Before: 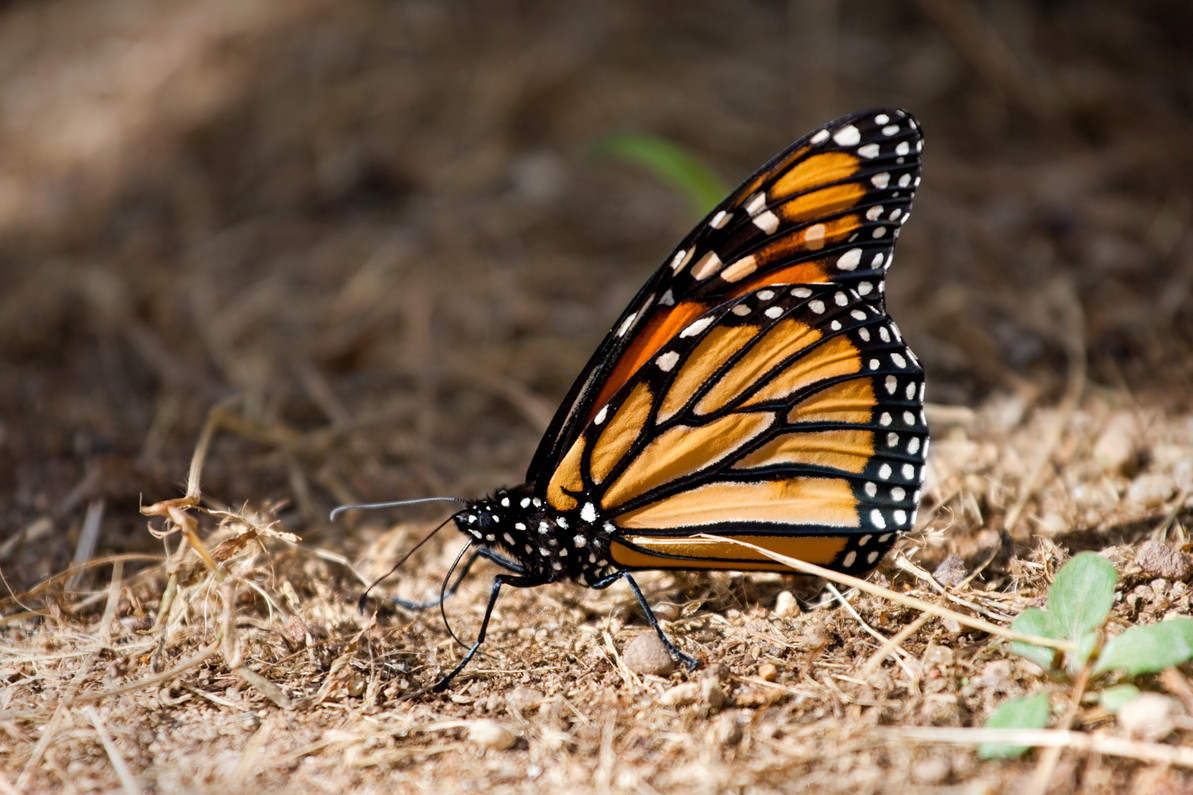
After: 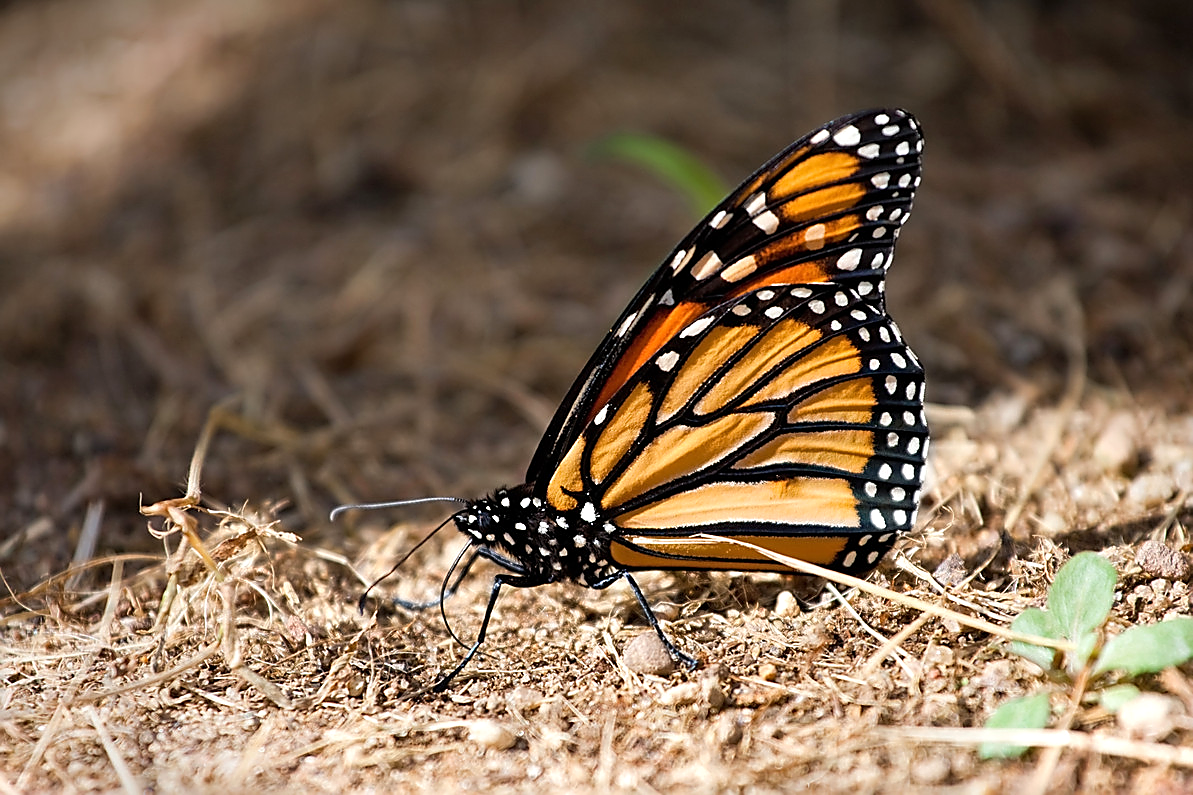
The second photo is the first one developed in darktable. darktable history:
exposure: exposure 0.2 EV, compensate highlight preservation false
sharpen: radius 1.4, amount 1.25, threshold 0.7
